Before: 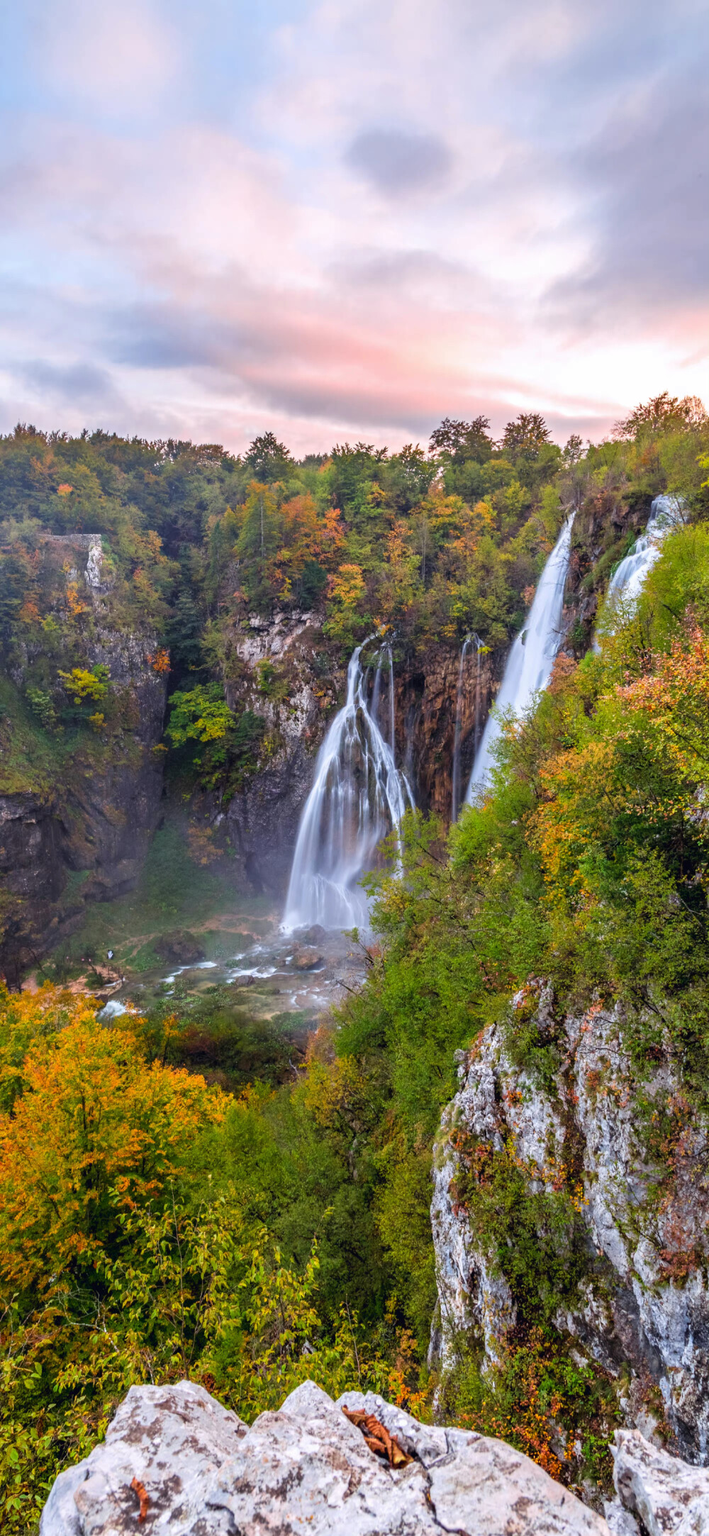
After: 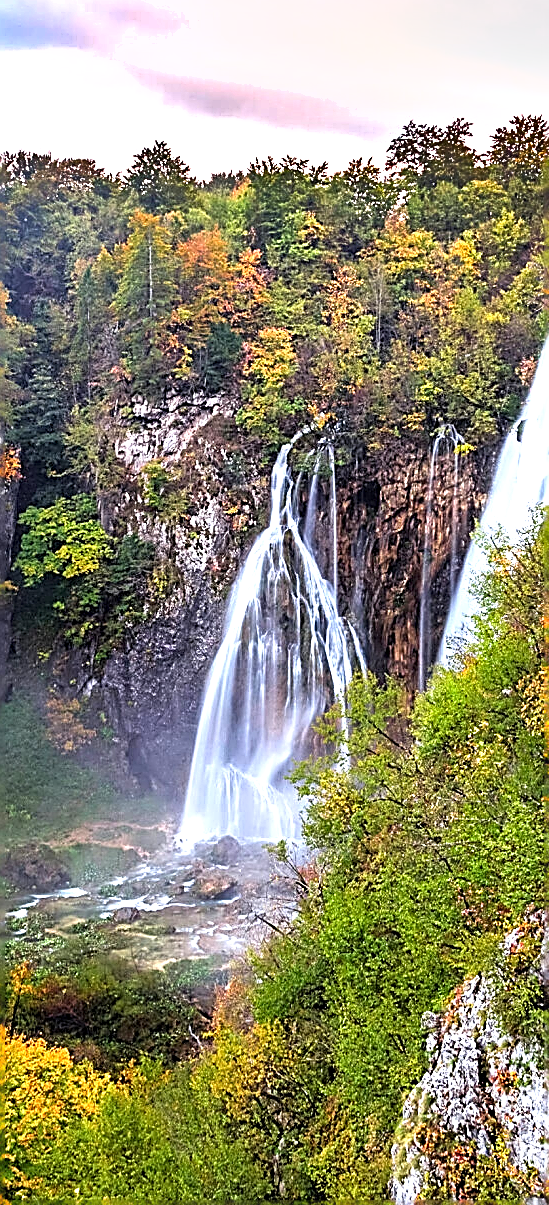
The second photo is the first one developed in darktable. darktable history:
exposure: exposure 0.232 EV, compensate highlight preservation false
sharpen: amount 1.998
crop and rotate: left 21.967%, top 21.609%, right 23.105%, bottom 22.728%
shadows and highlights: soften with gaussian
tone equalizer: -8 EV -0.72 EV, -7 EV -0.706 EV, -6 EV -0.627 EV, -5 EV -0.397 EV, -3 EV 0.383 EV, -2 EV 0.6 EV, -1 EV 0.695 EV, +0 EV 0.752 EV
